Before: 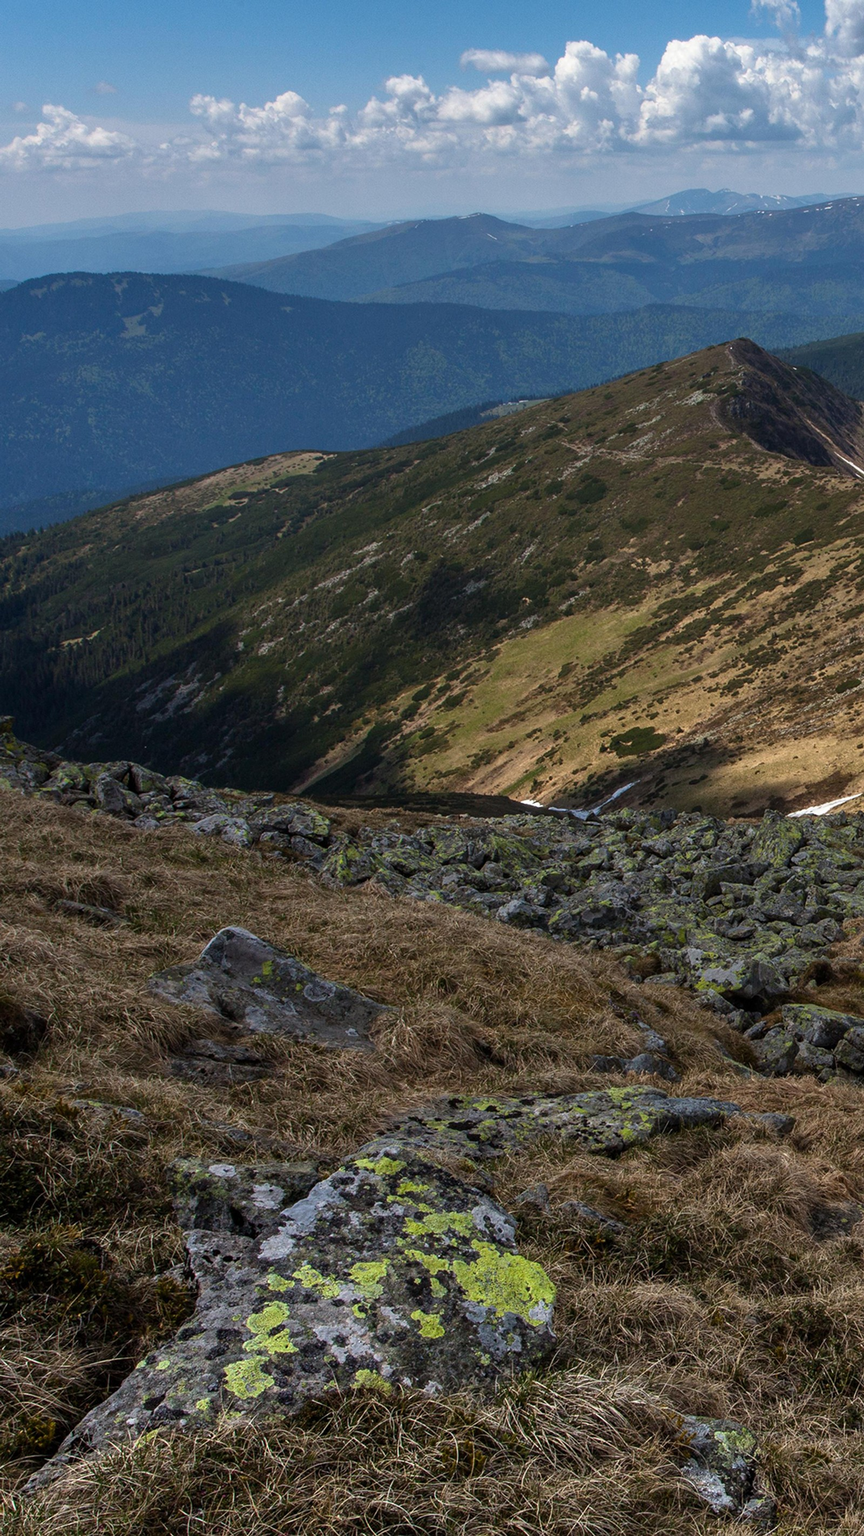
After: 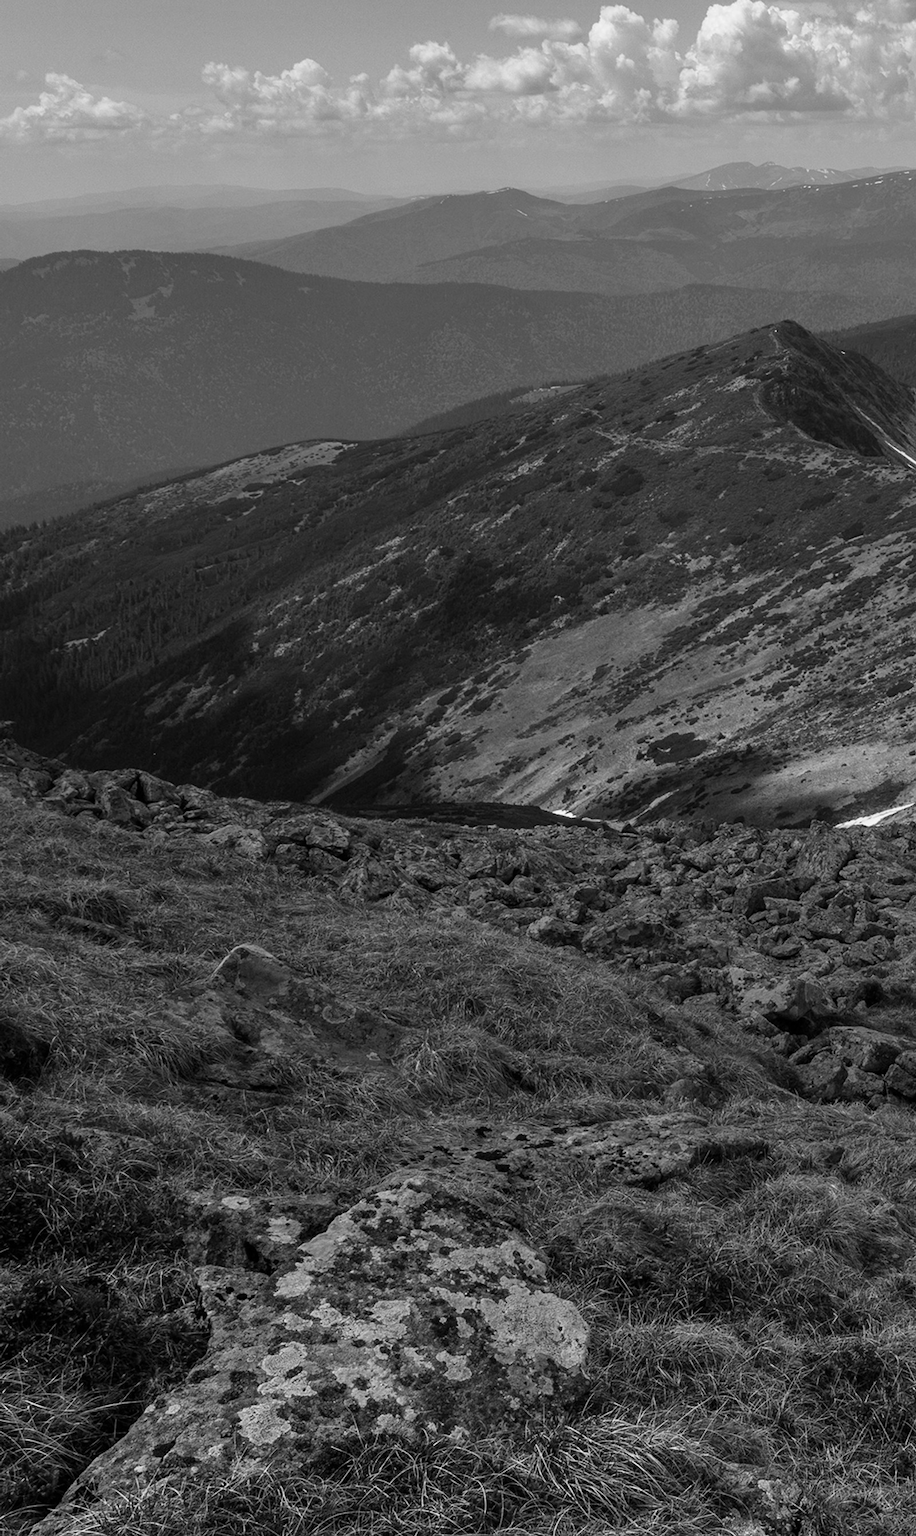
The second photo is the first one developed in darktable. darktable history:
crop and rotate: top 2.382%, bottom 3.283%
color calibration: output gray [0.267, 0.423, 0.261, 0], x 0.356, y 0.368, temperature 4700.01 K
